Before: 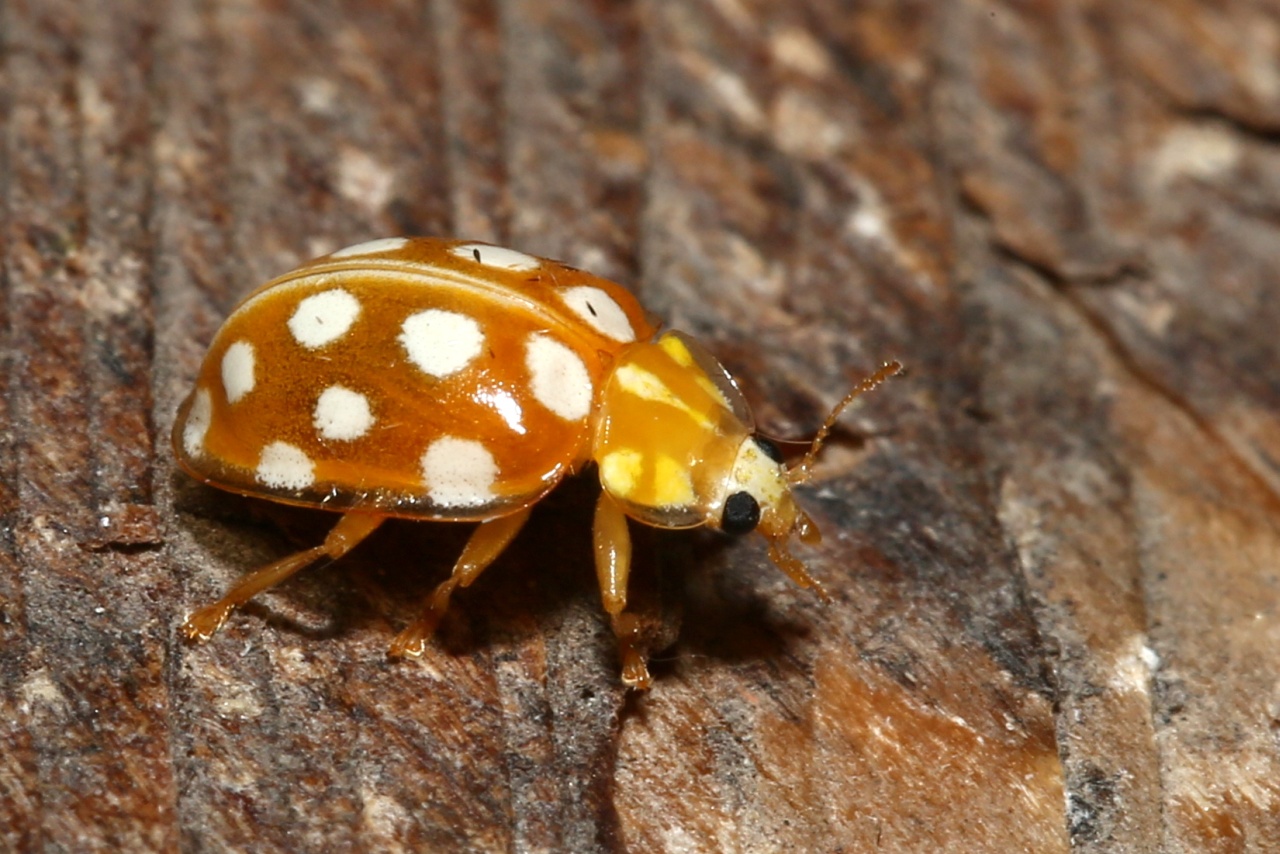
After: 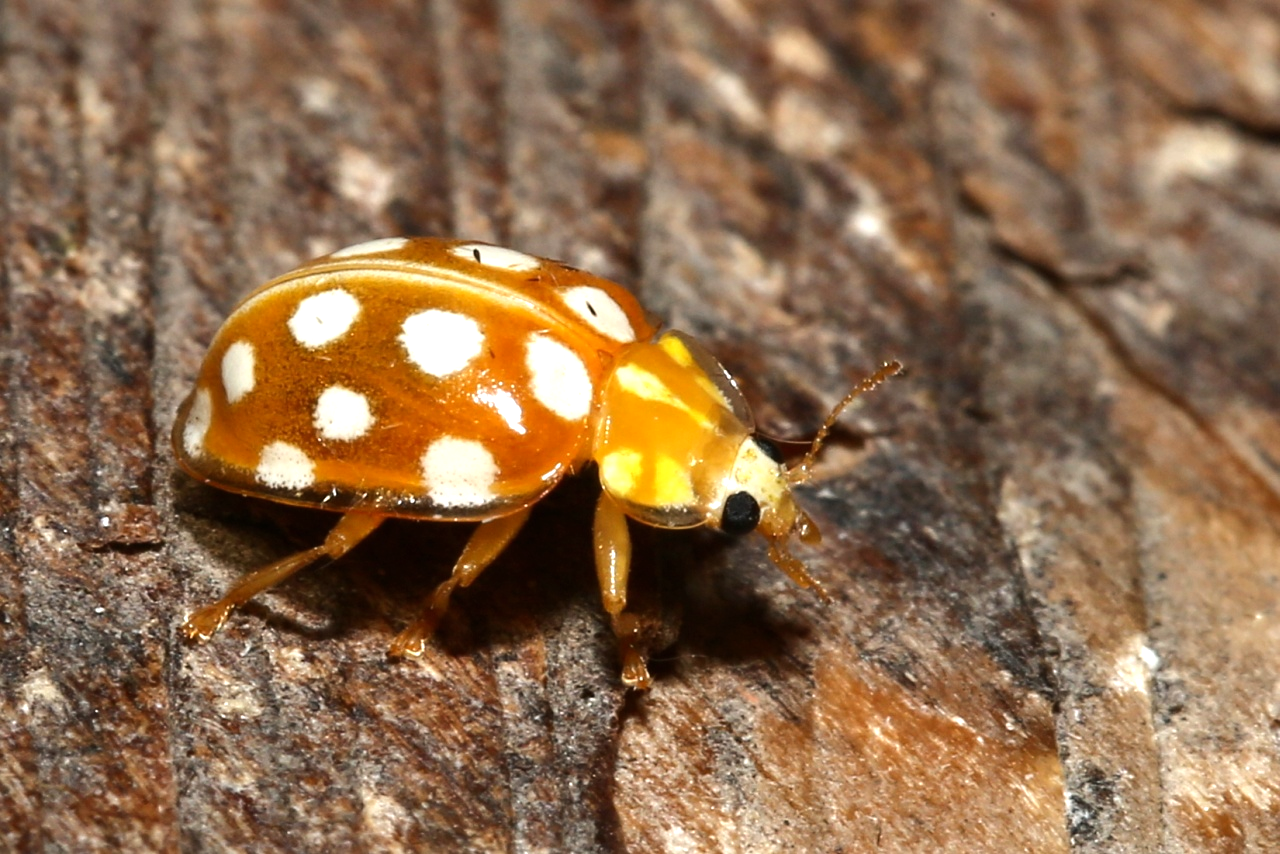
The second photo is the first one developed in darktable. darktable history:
tone equalizer: -8 EV -0.417 EV, -7 EV -0.389 EV, -6 EV -0.333 EV, -5 EV -0.222 EV, -3 EV 0.222 EV, -2 EV 0.333 EV, -1 EV 0.389 EV, +0 EV 0.417 EV, edges refinement/feathering 500, mask exposure compensation -1.25 EV, preserve details no
levels: levels [0, 0.48, 0.961]
